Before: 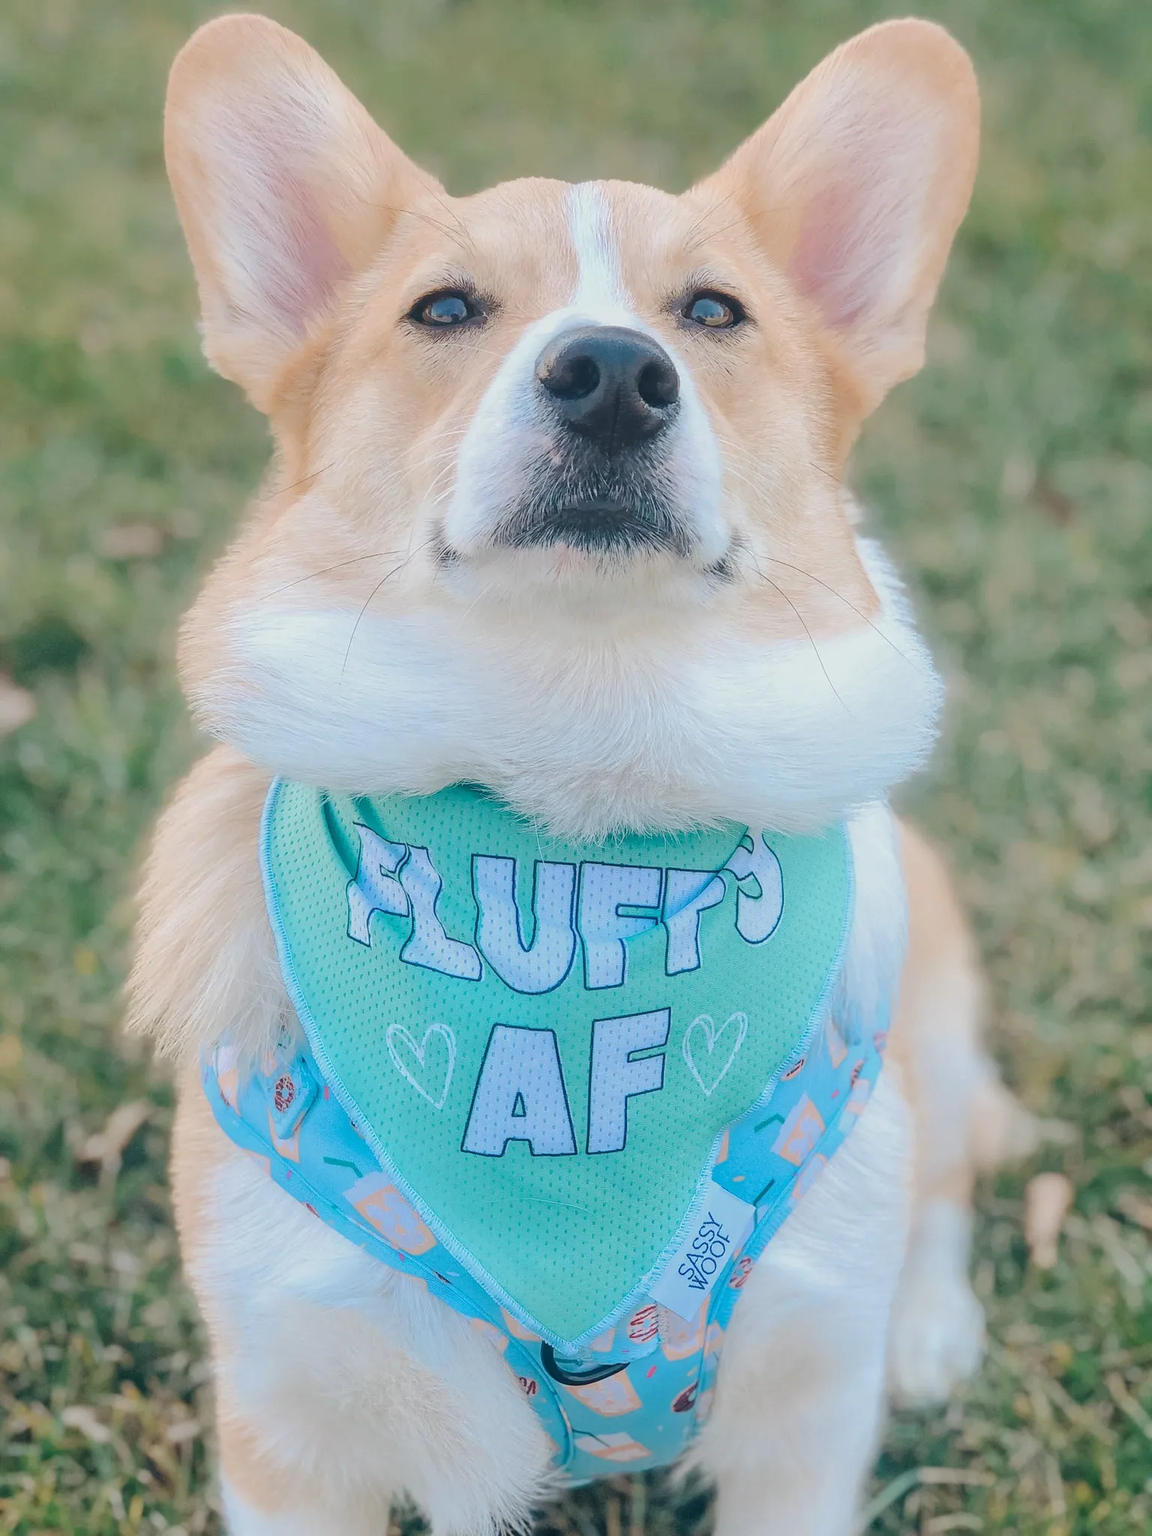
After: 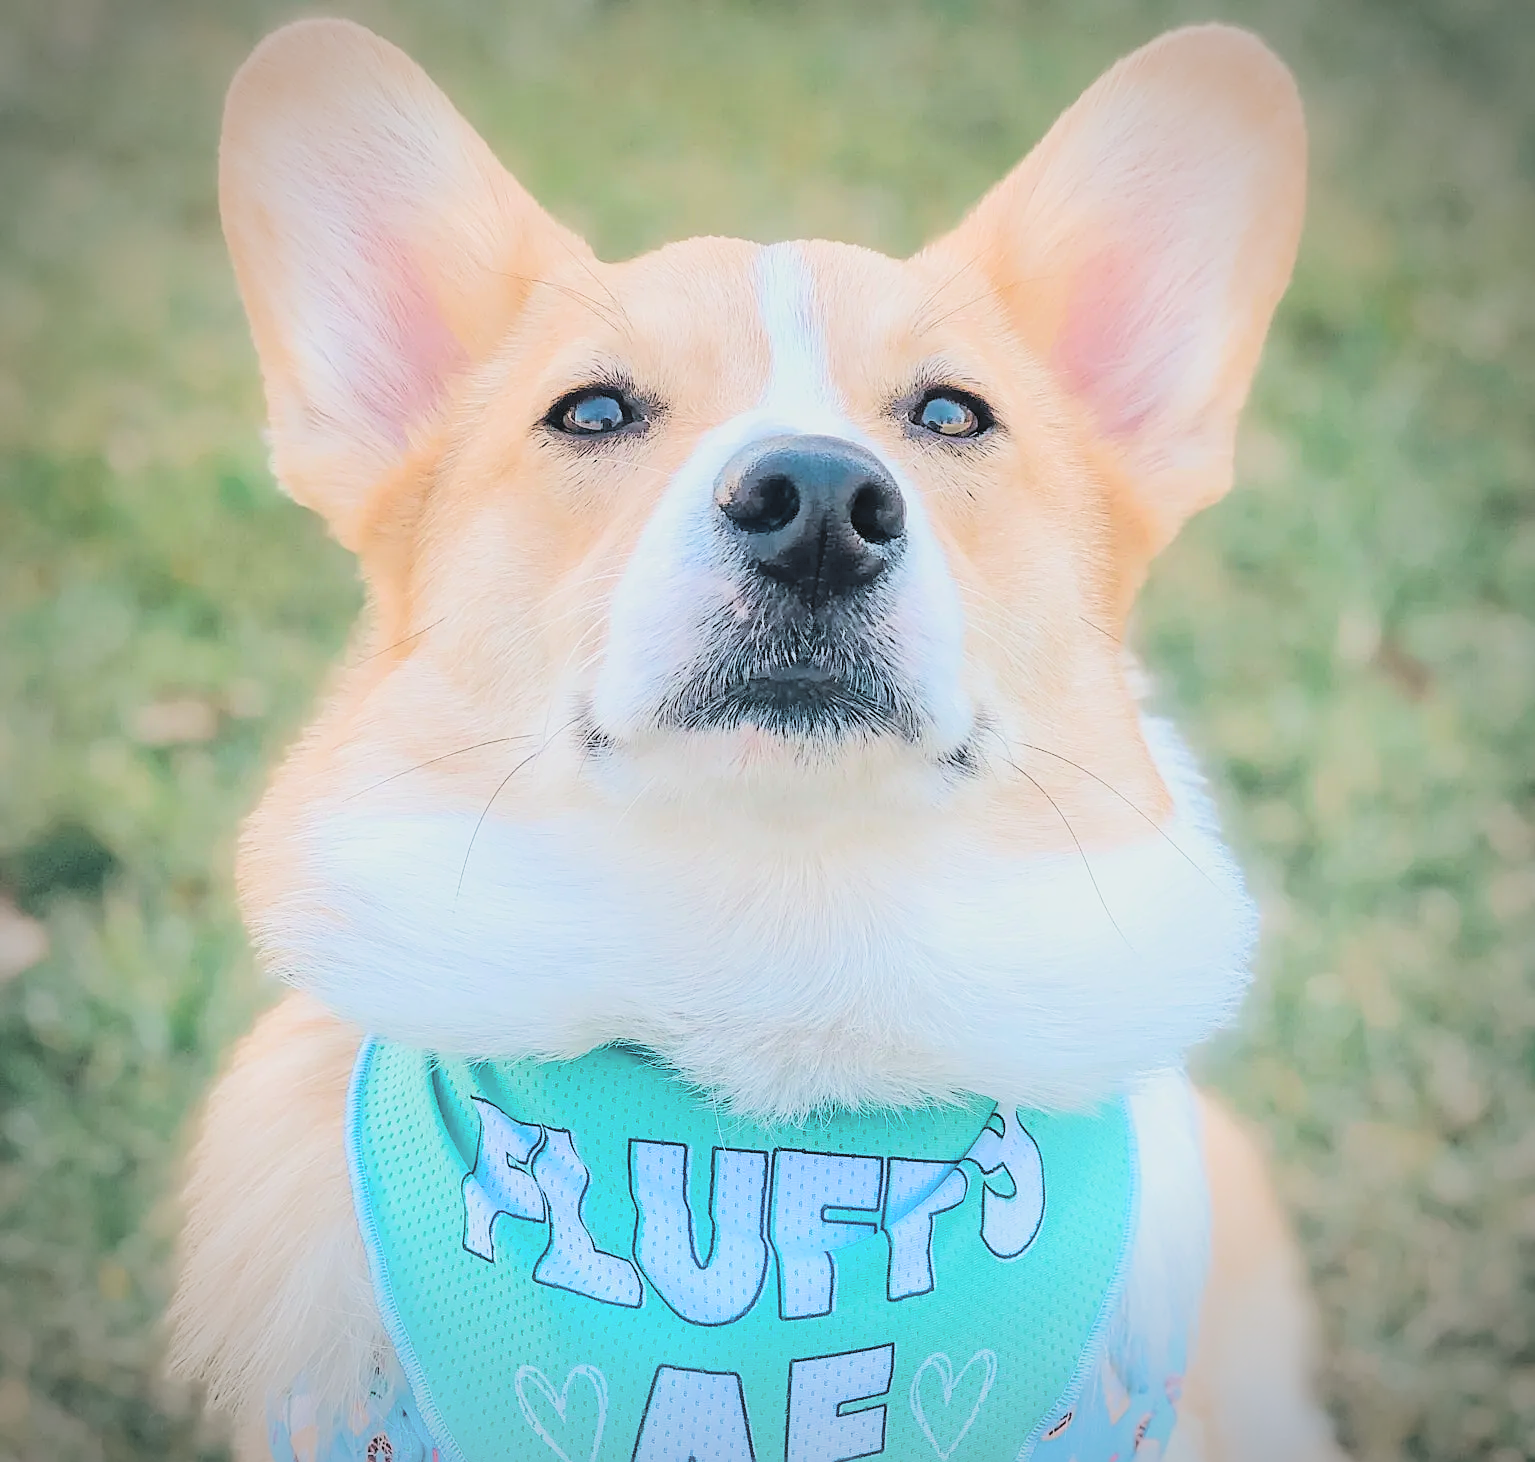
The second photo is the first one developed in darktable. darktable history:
filmic rgb: black relative exposure -5 EV, white relative exposure 3.5 EV, hardness 3.19, contrast 1.4, highlights saturation mix -30%
color balance rgb: global vibrance 42.74%
contrast brightness saturation: brightness 0.28
sharpen: on, module defaults
crop: bottom 28.576%
vignetting: automatic ratio true
